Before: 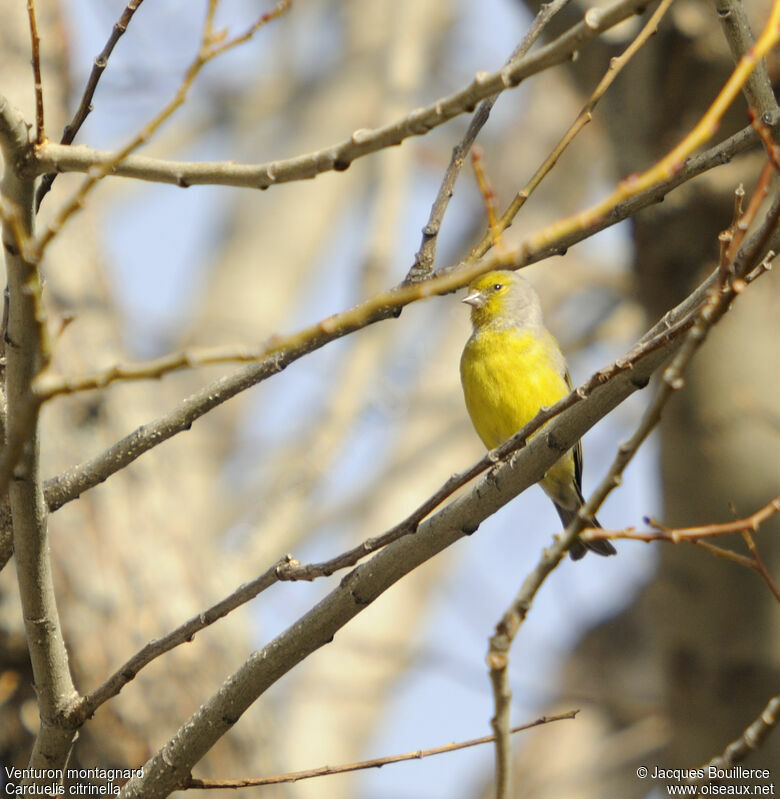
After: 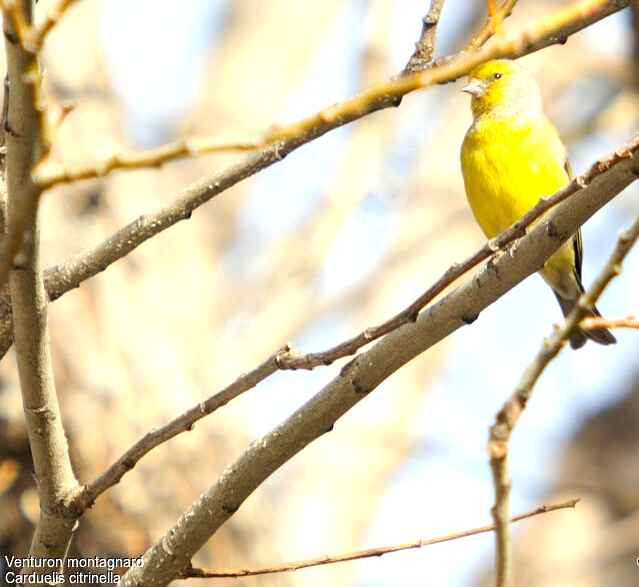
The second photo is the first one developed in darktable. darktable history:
exposure: exposure 0.781 EV, compensate highlight preservation false
crop: top 26.531%, right 17.959%
